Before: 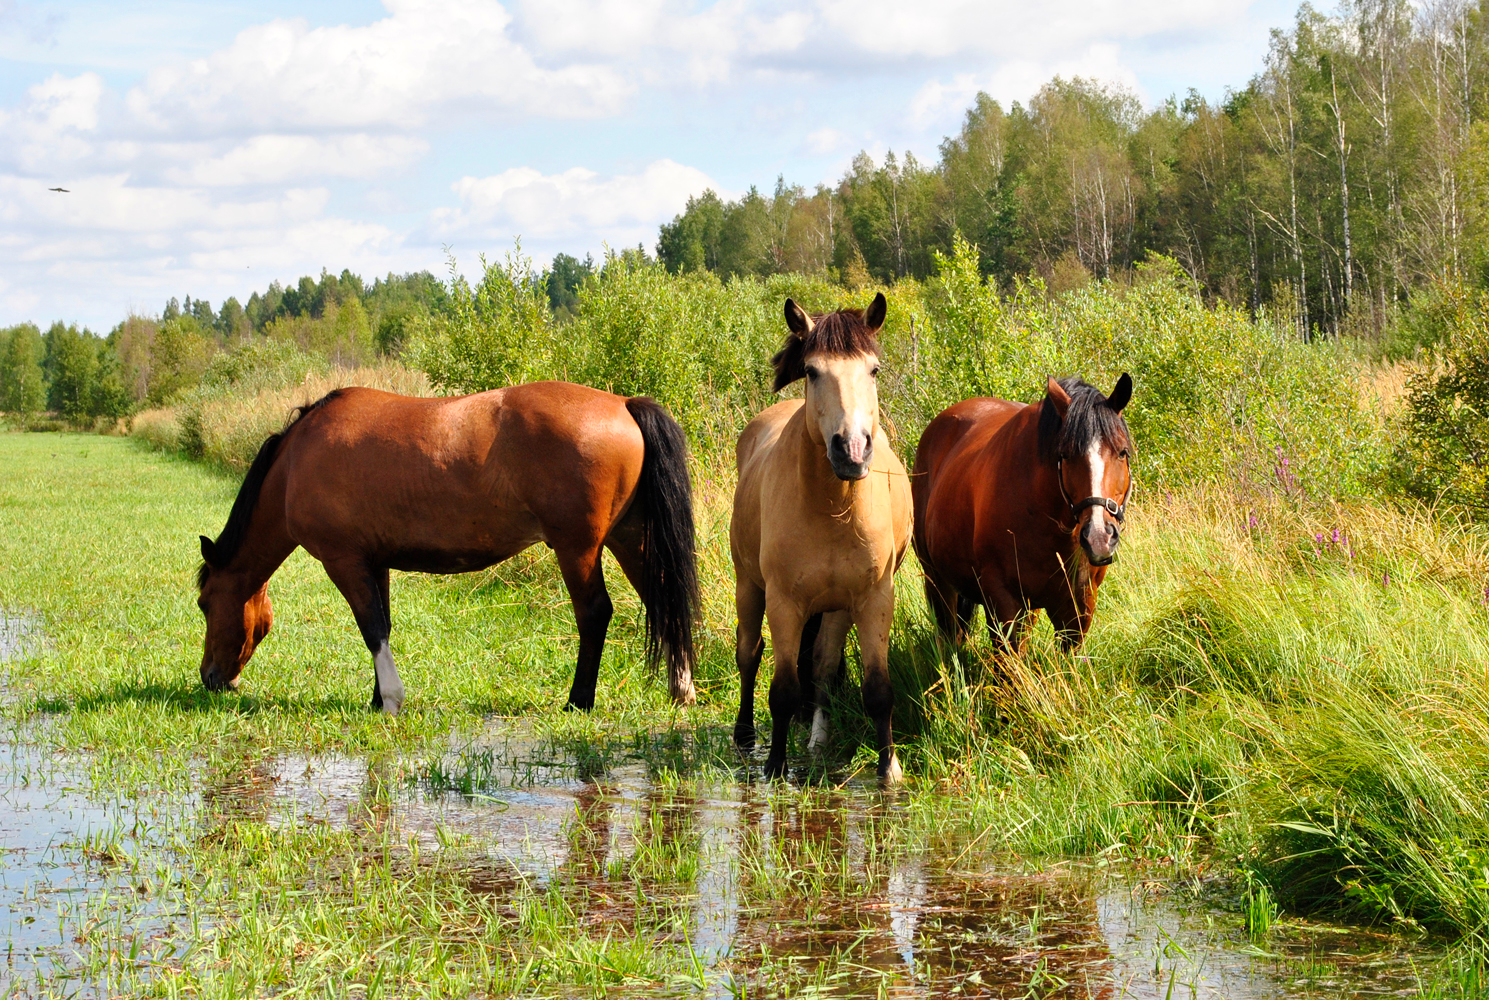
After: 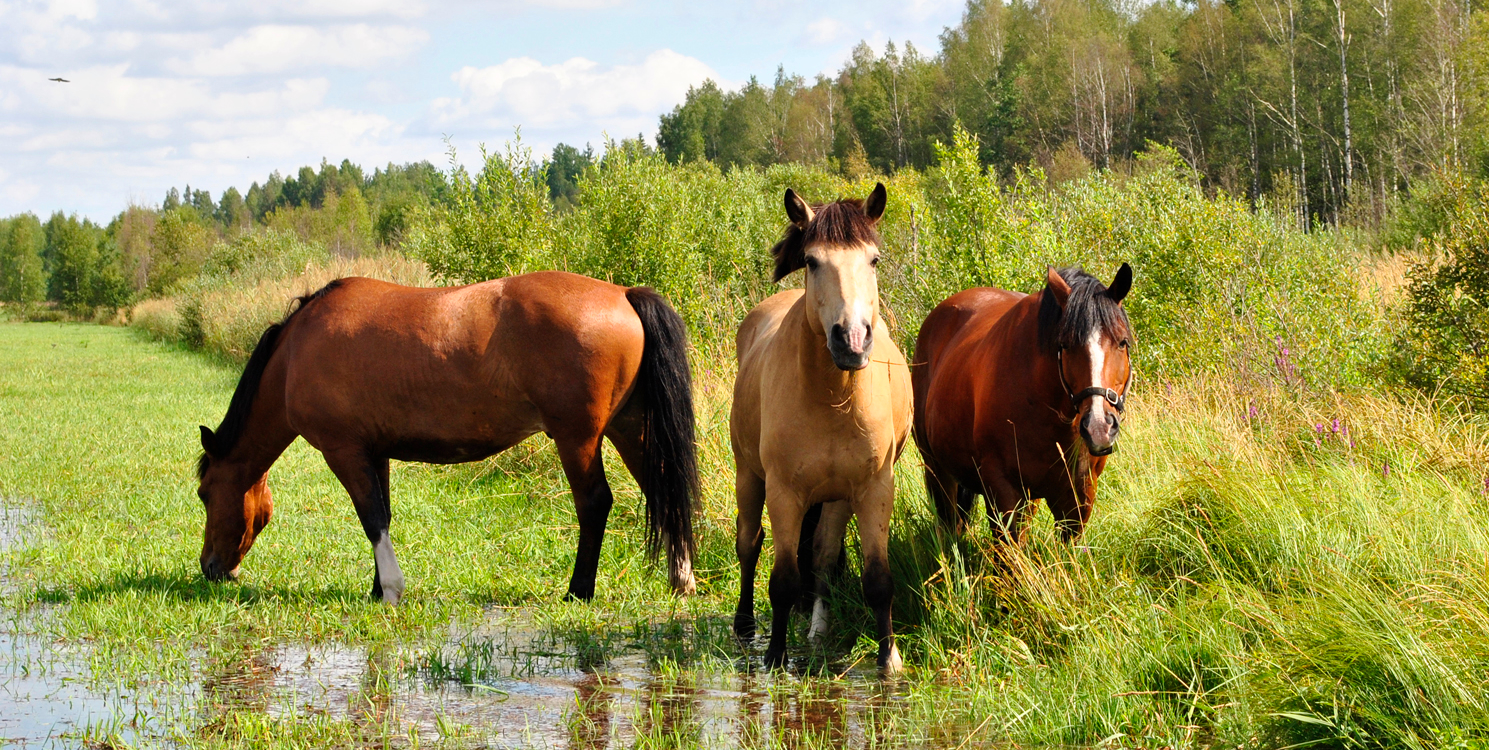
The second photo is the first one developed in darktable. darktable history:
crop: top 11.062%, bottom 13.902%
